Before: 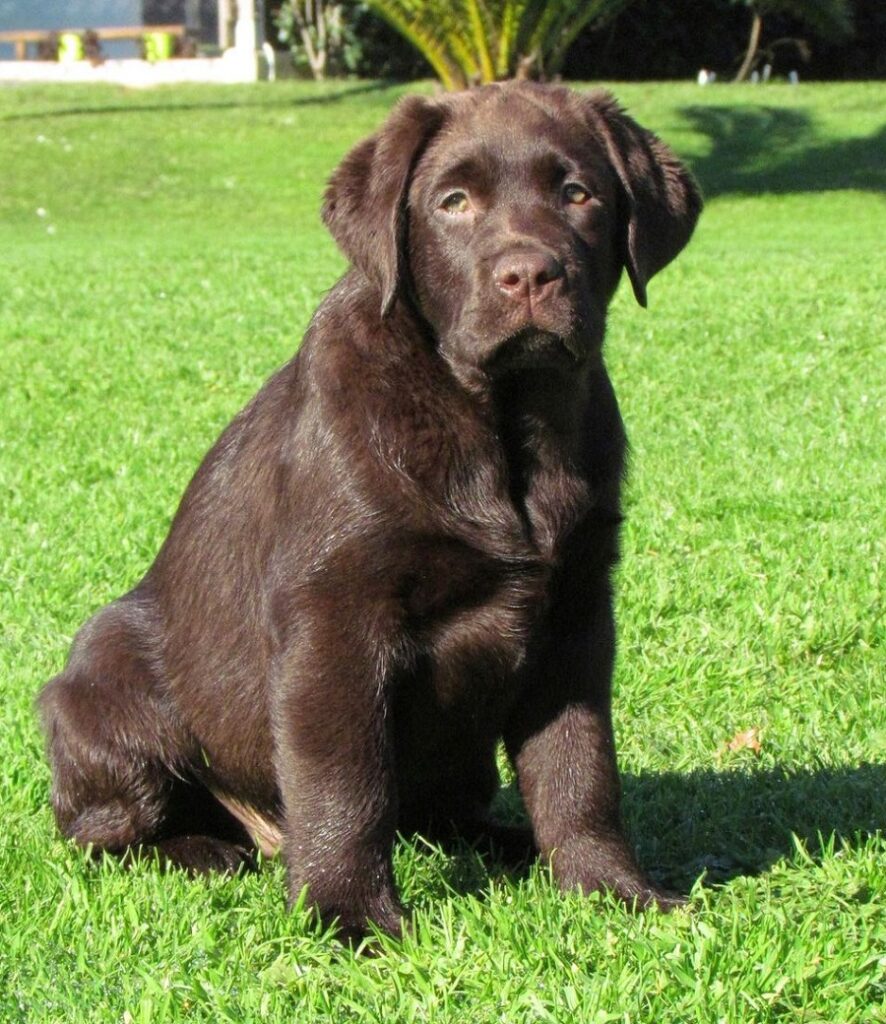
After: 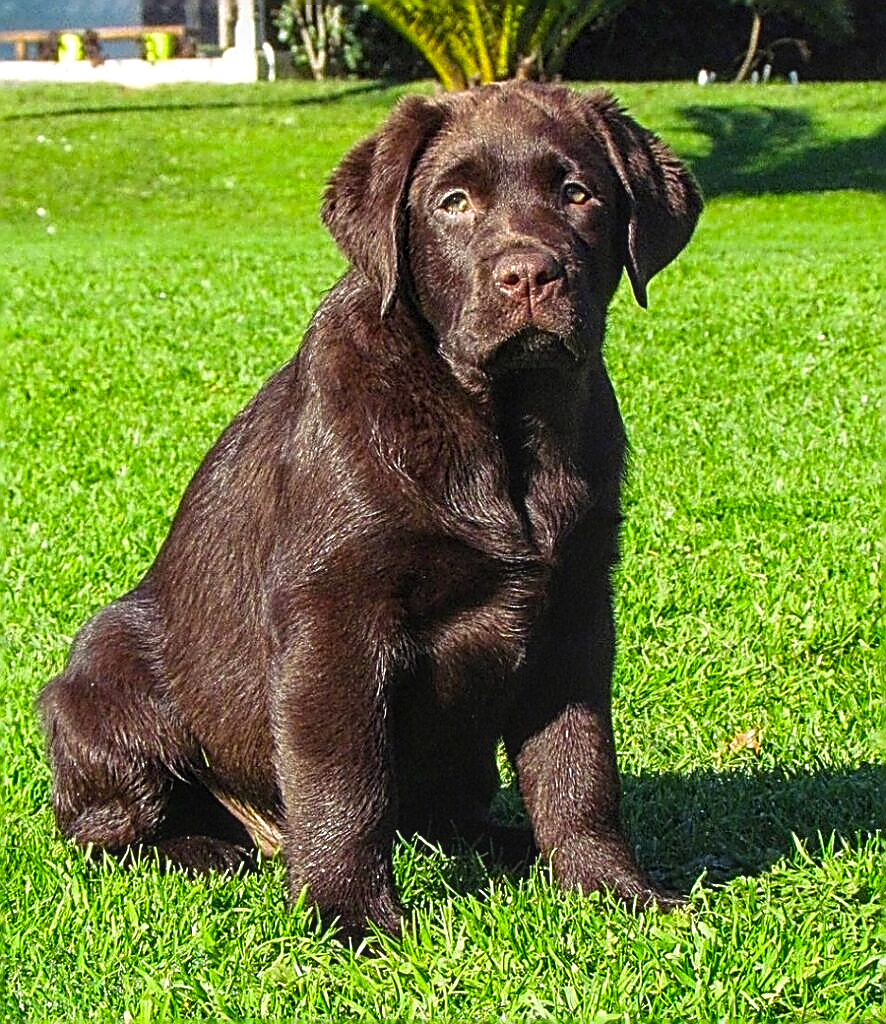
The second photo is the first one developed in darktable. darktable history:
sharpen: amount 1.995
contrast brightness saturation: brightness -0.086
local contrast: on, module defaults
color balance rgb: shadows lift › chroma 3.014%, shadows lift › hue 279.29°, global offset › luminance 0.469%, global offset › hue 57.88°, perceptual saturation grading › global saturation 19.822%, global vibrance 20%
